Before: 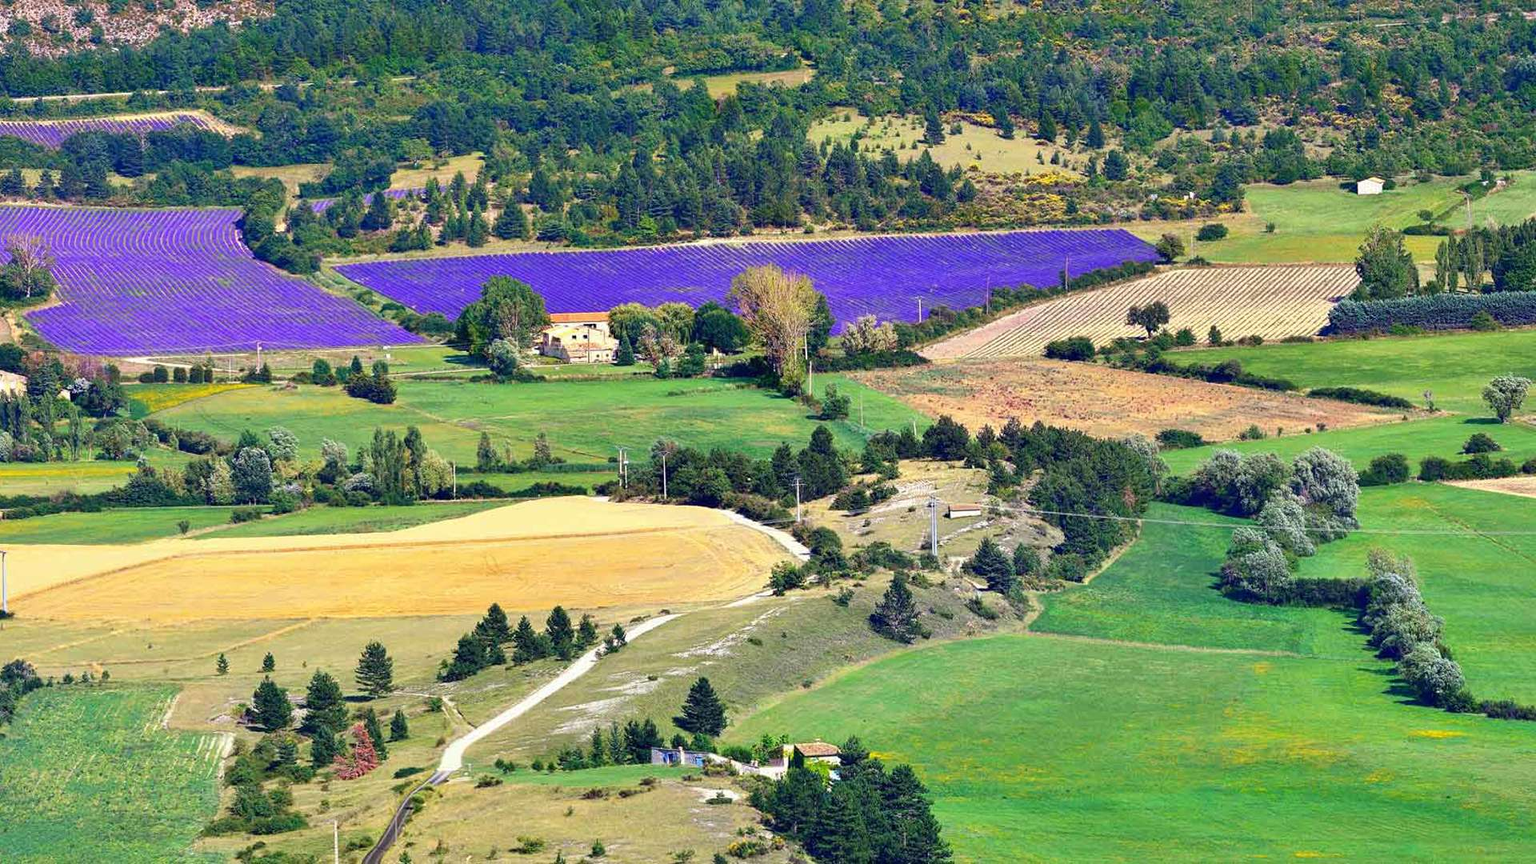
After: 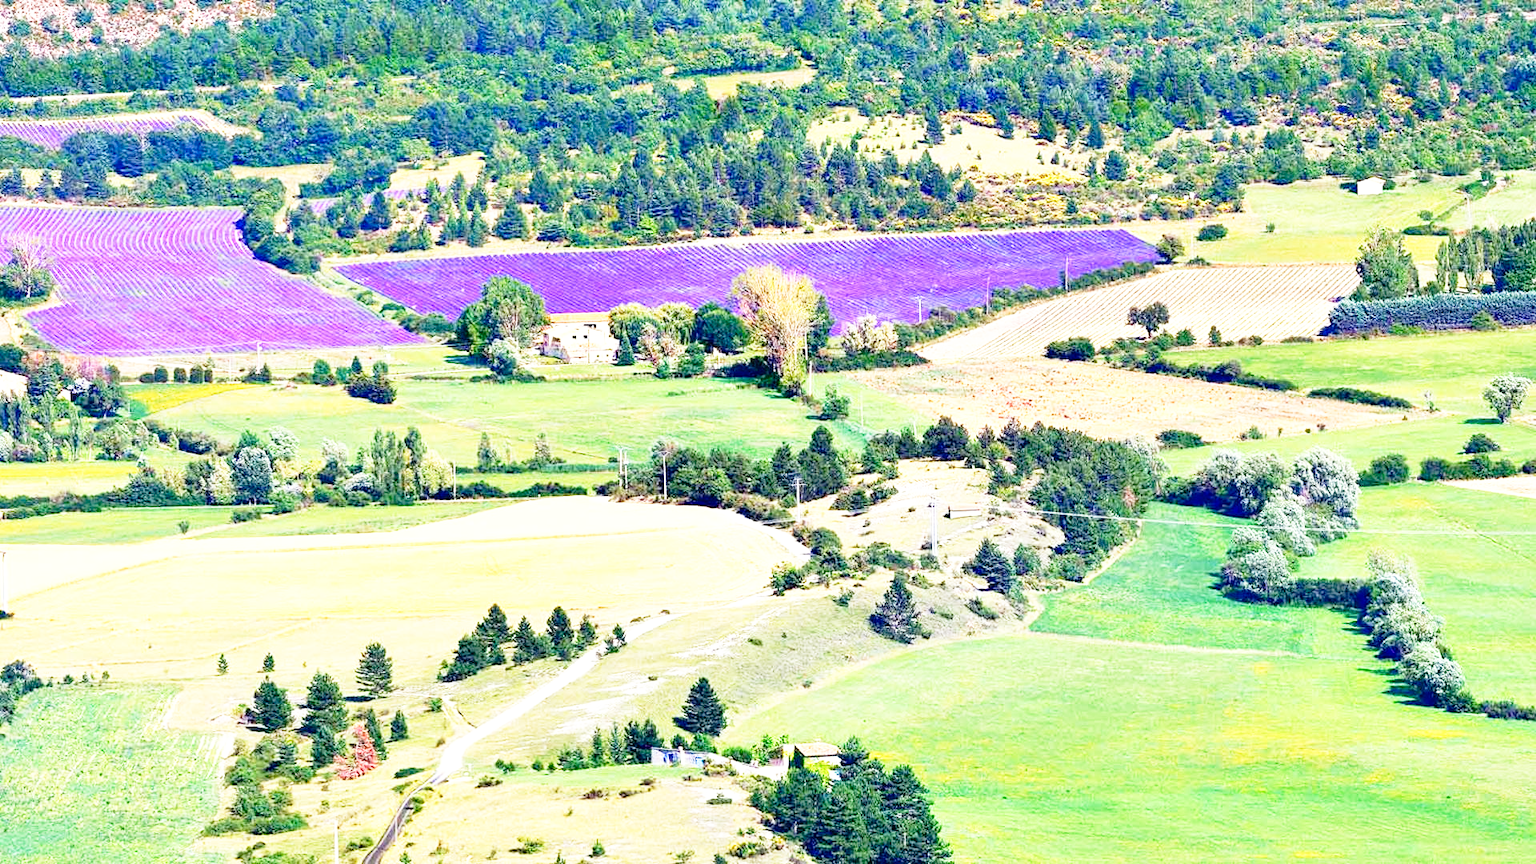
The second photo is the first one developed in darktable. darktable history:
base curve: curves: ch0 [(0, 0) (0.012, 0.01) (0.073, 0.168) (0.31, 0.711) (0.645, 0.957) (1, 1)], preserve colors none
exposure: black level correction 0, exposure 0.5 EV, compensate exposure bias true, compensate highlight preservation false
